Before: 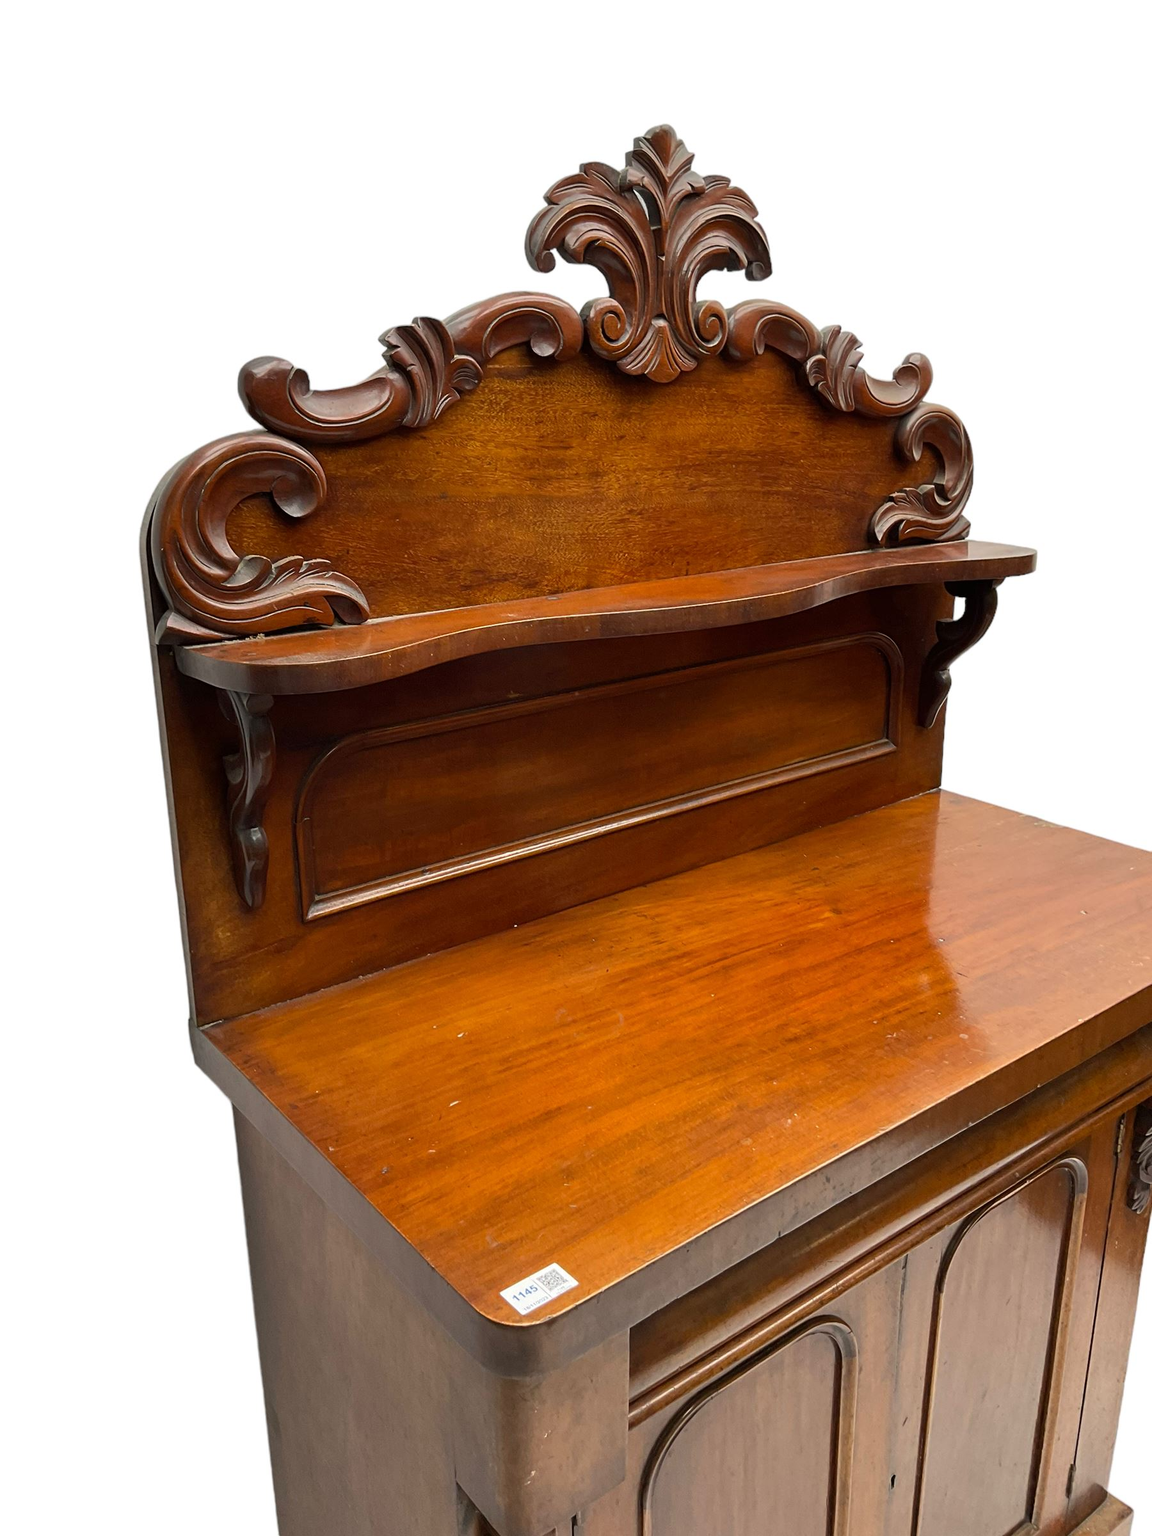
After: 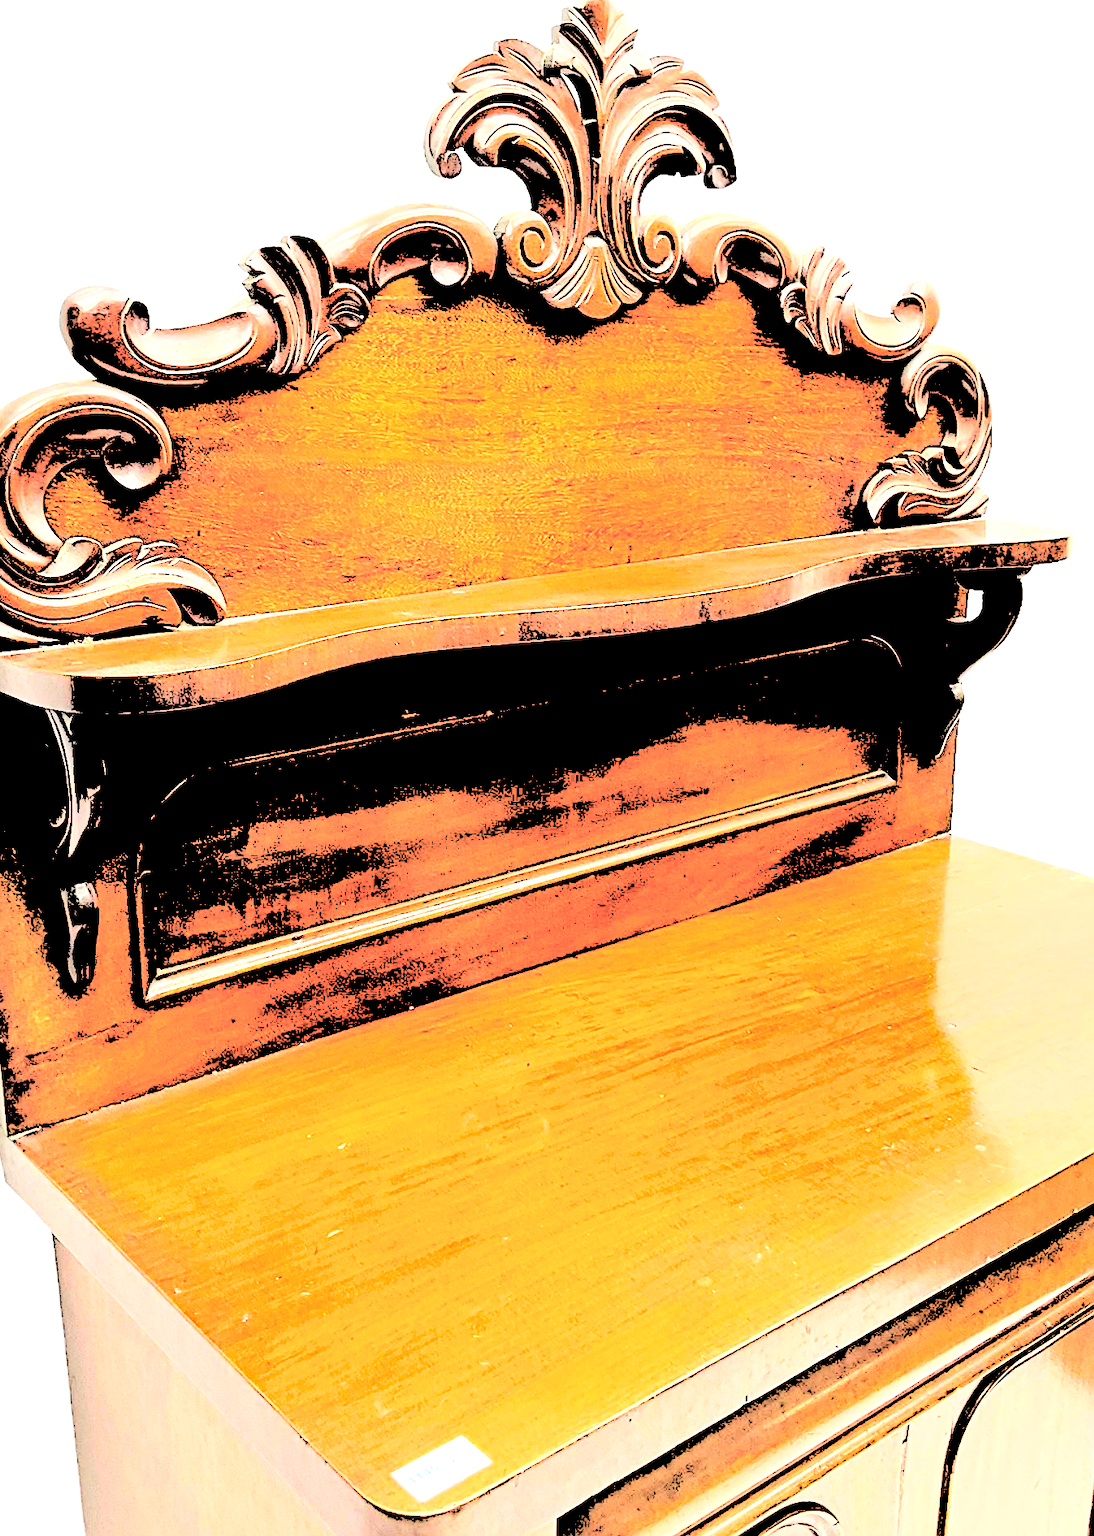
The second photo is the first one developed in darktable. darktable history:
crop: left 16.617%, top 8.611%, right 8.477%, bottom 12.59%
sharpen: on, module defaults
filmic rgb: black relative exposure -14.3 EV, white relative exposure 3.35 EV, hardness 7.92, contrast 0.993
haze removal: compatibility mode true
levels: black 0.018%, levels [0.246, 0.256, 0.506]
exposure: black level correction -0.016, compensate exposure bias true, compensate highlight preservation false
shadows and highlights: shadows 75.88, highlights -25.86, soften with gaussian
